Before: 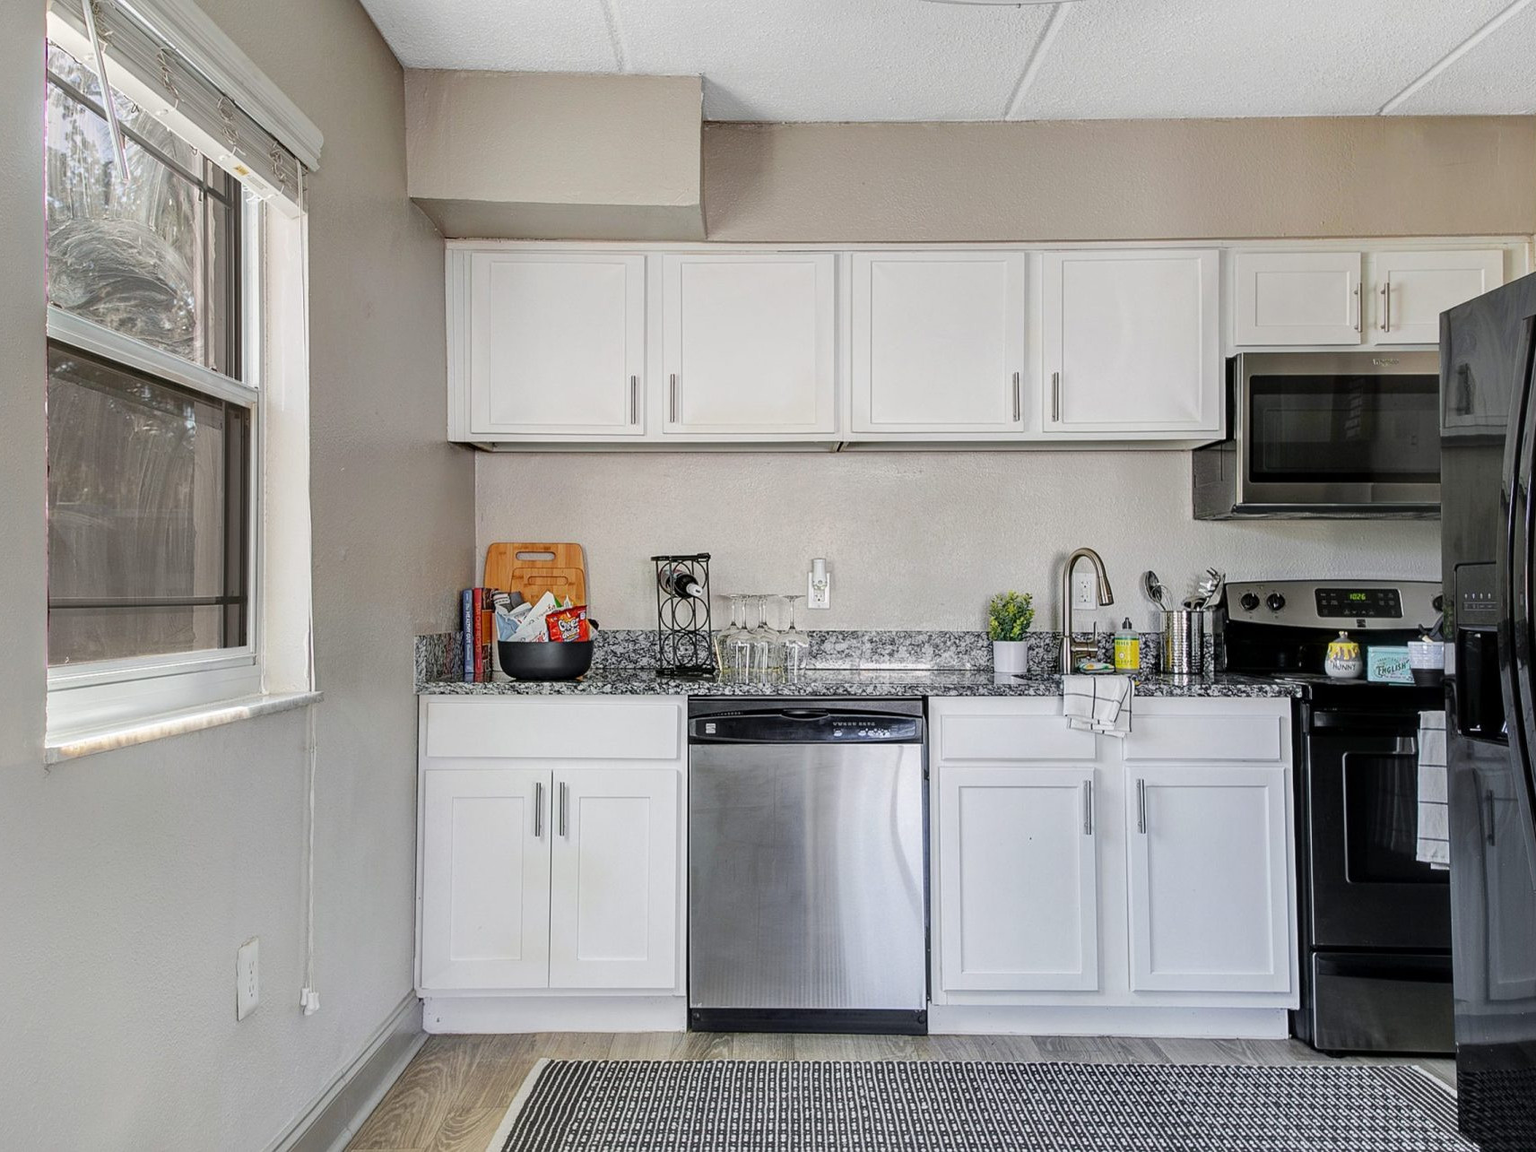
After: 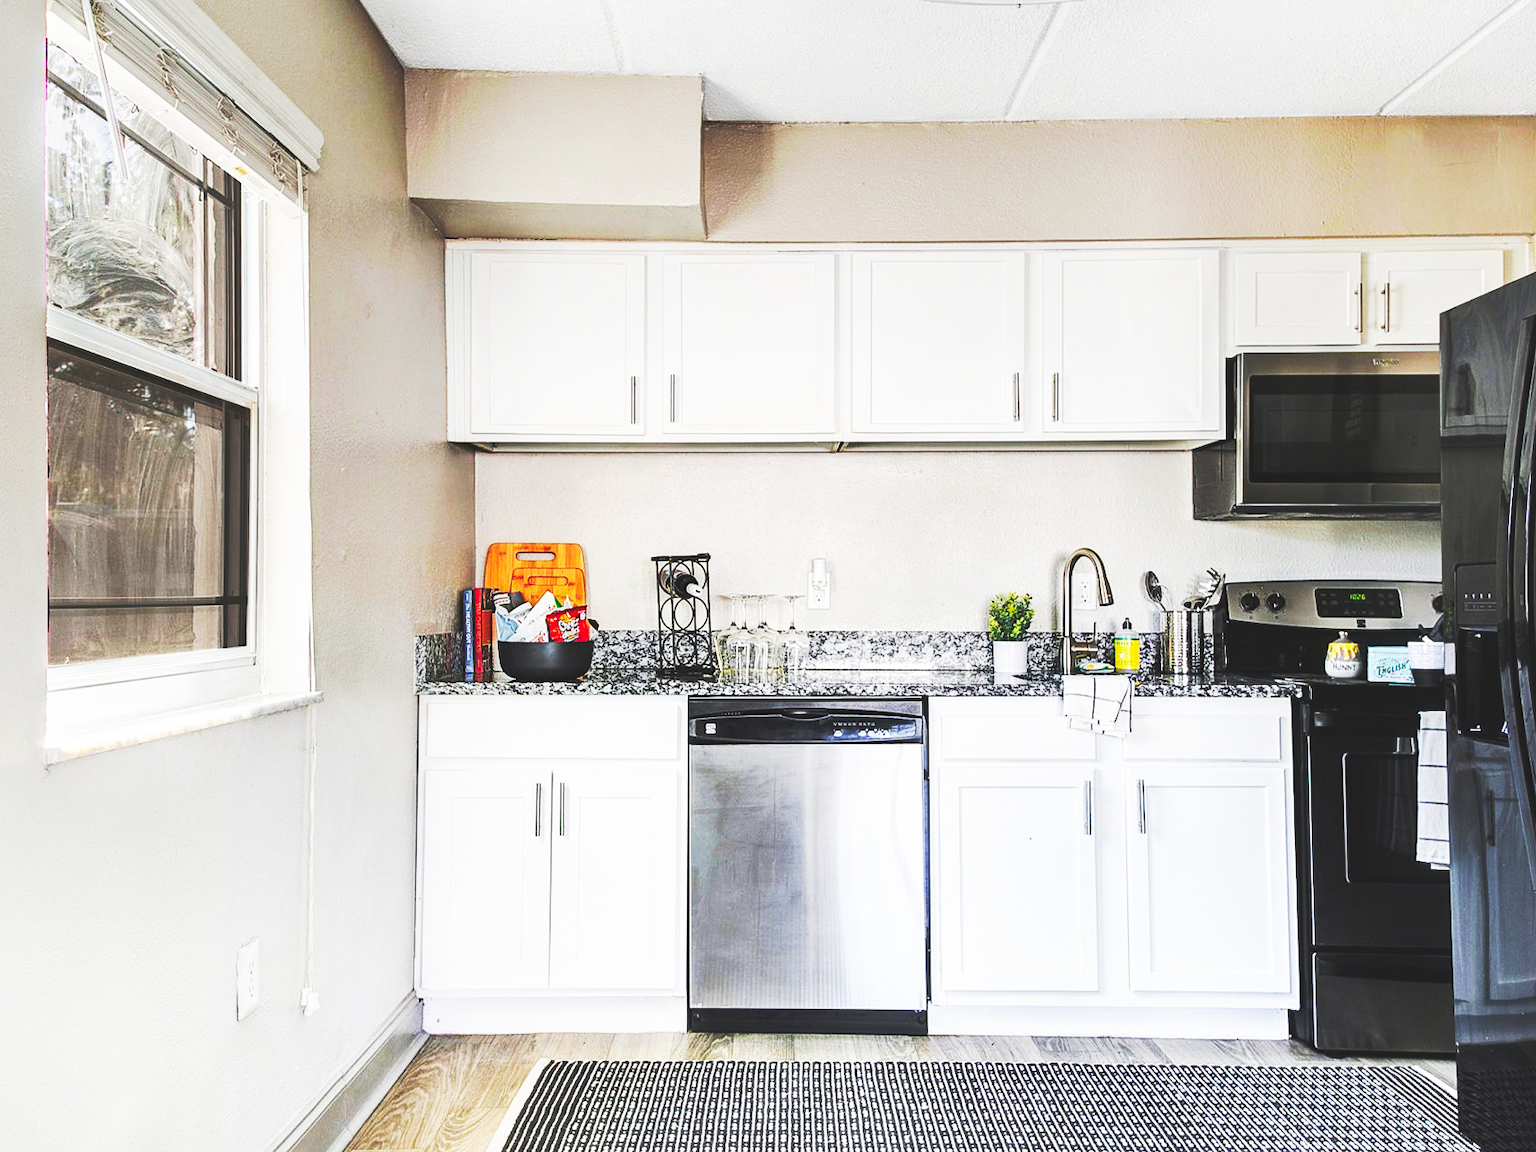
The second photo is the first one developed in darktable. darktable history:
graduated density: on, module defaults
base curve: curves: ch0 [(0, 0.015) (0.085, 0.116) (0.134, 0.298) (0.19, 0.545) (0.296, 0.764) (0.599, 0.982) (1, 1)], preserve colors none
